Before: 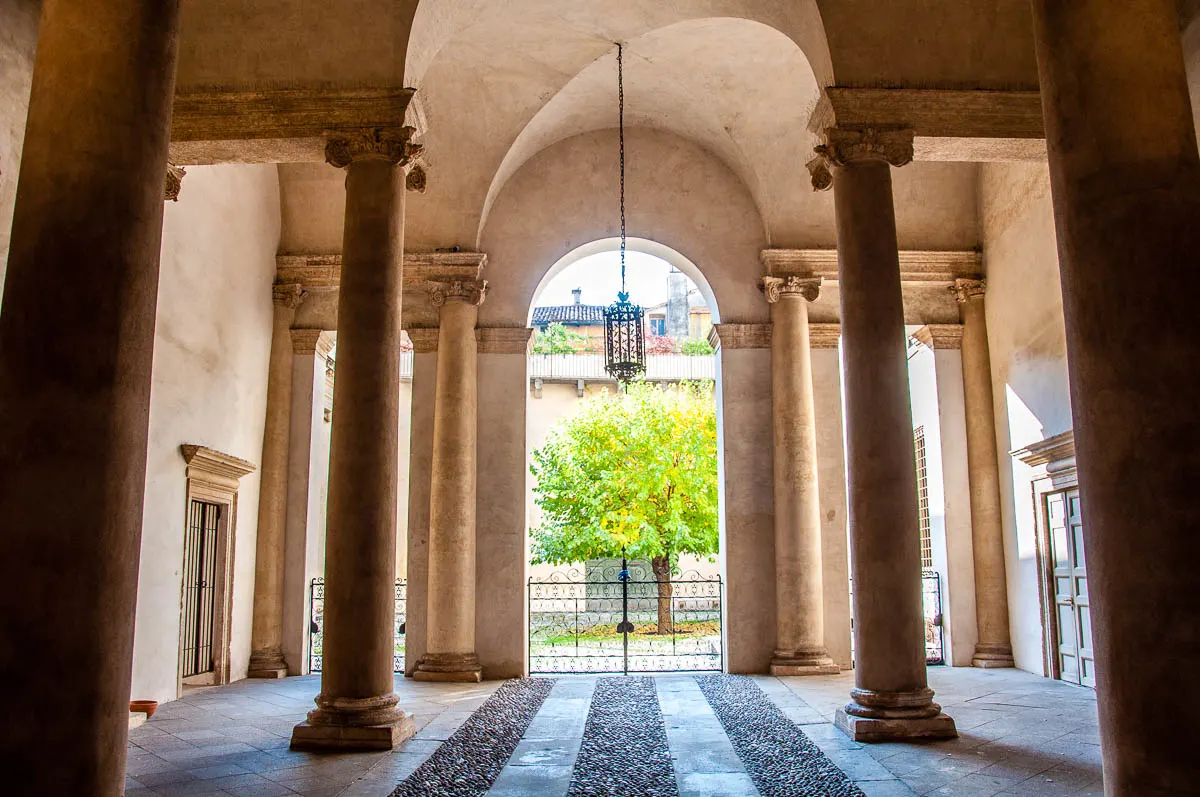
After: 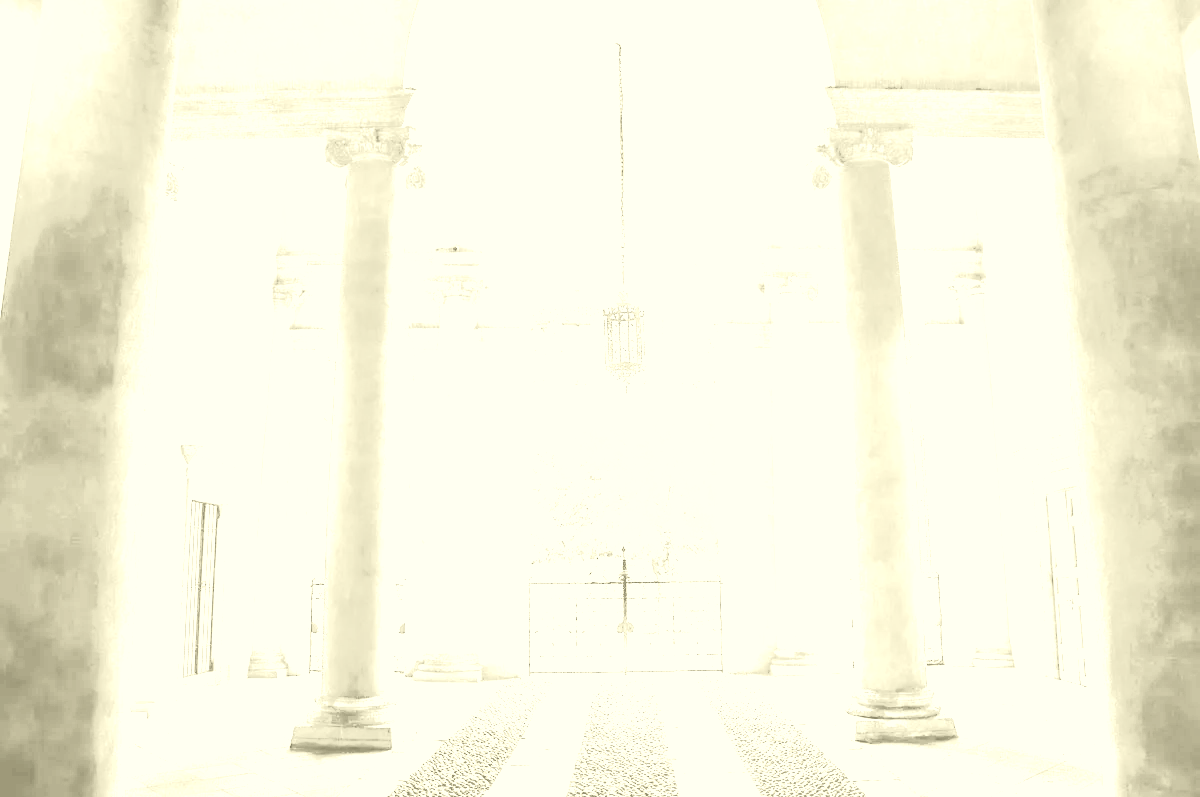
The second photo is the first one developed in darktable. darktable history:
white balance: red 8, blue 8
colorize: hue 43.2°, saturation 40%, version 1
velvia: on, module defaults
